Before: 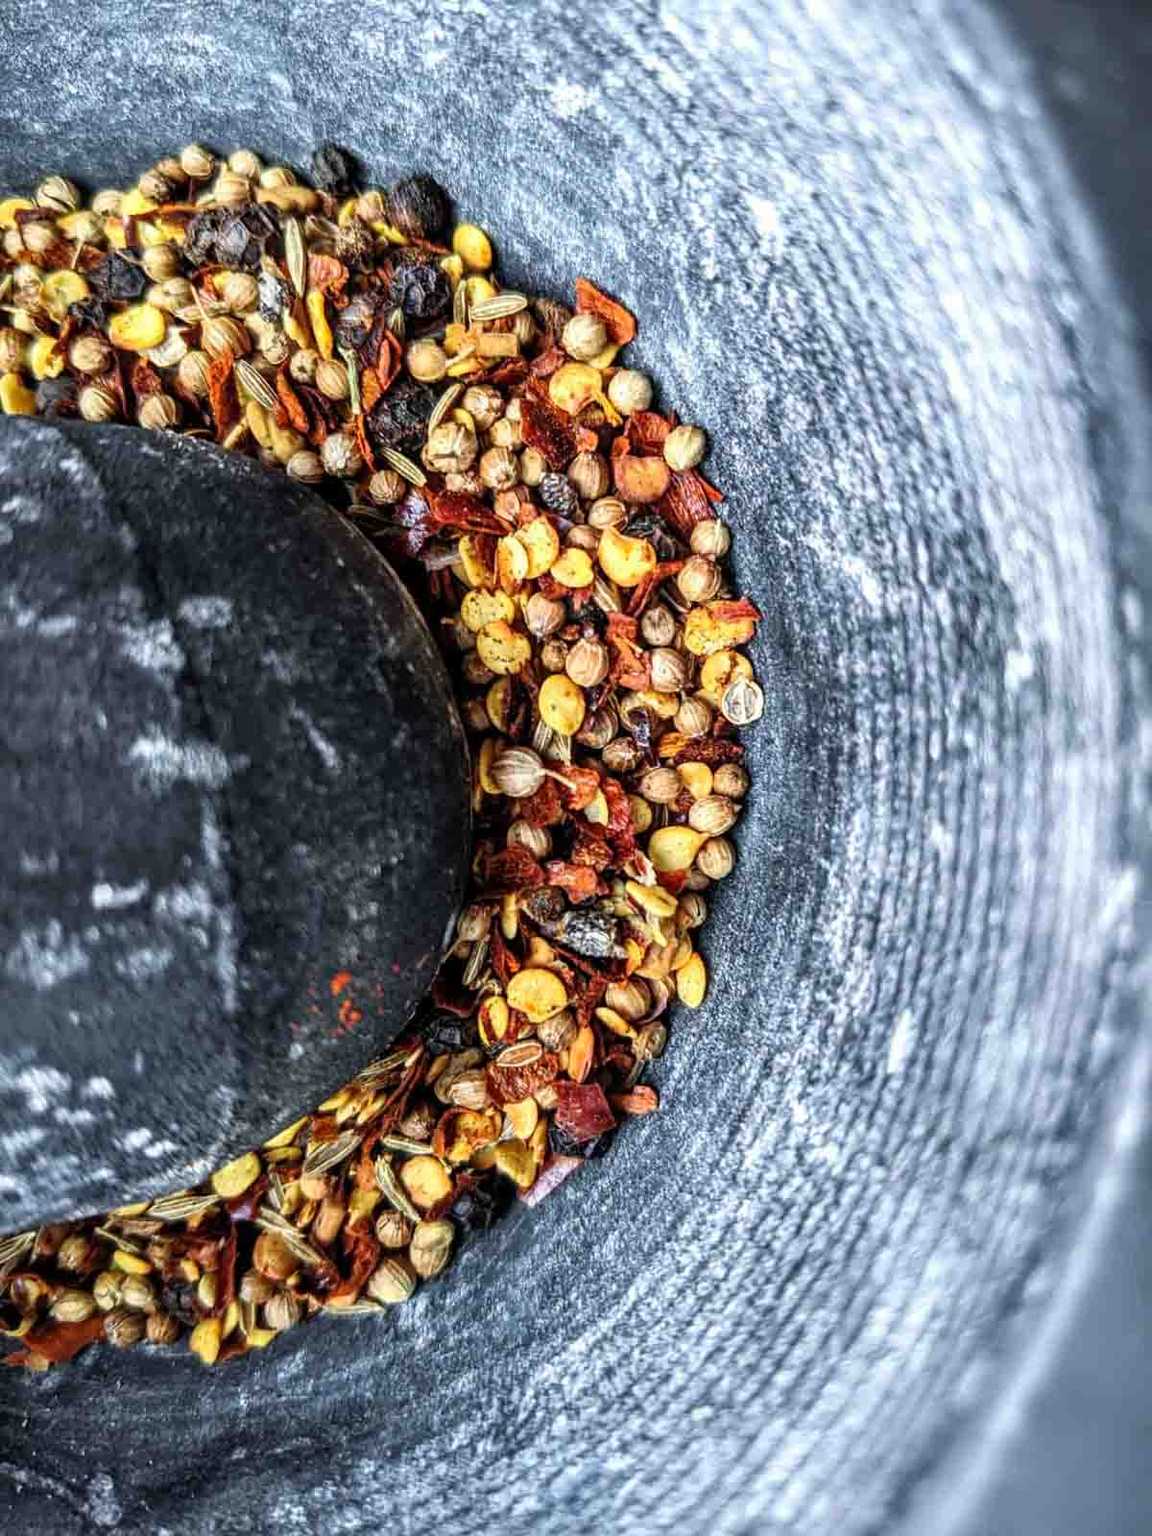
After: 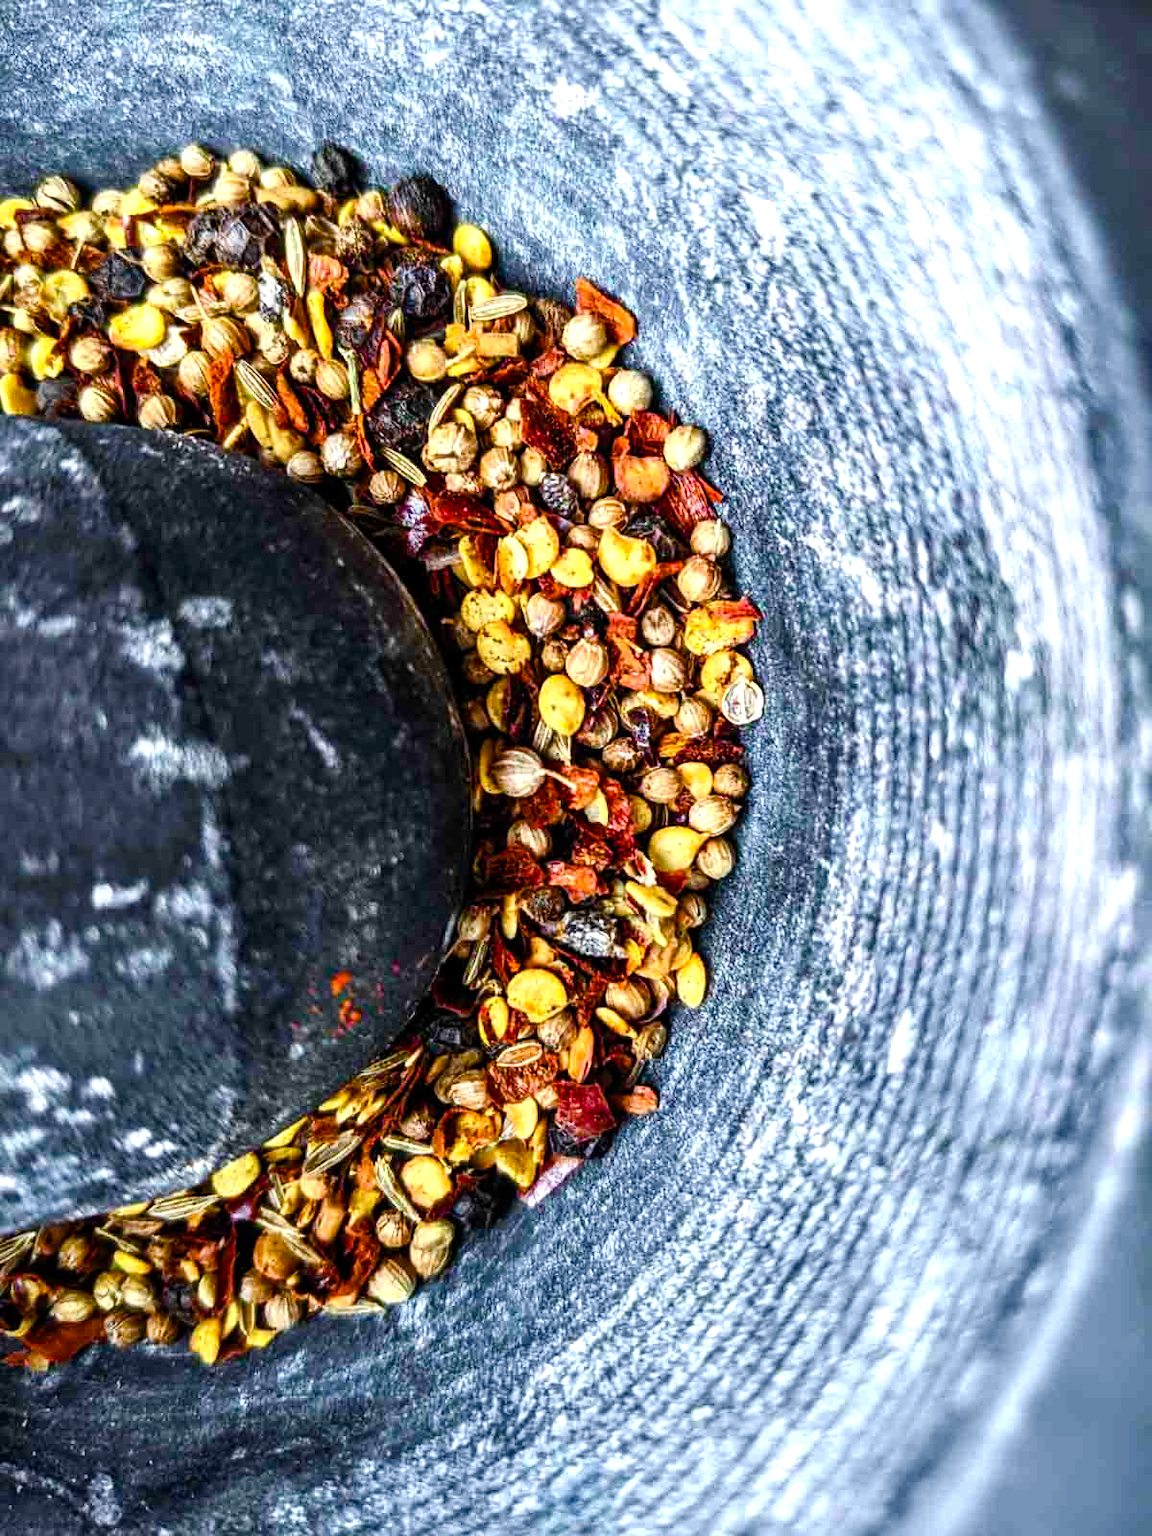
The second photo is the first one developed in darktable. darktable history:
color balance rgb: perceptual saturation grading › global saturation 35%, perceptual saturation grading › highlights -25%, perceptual saturation grading › shadows 50%
tone equalizer: -8 EV -0.417 EV, -7 EV -0.389 EV, -6 EV -0.333 EV, -5 EV -0.222 EV, -3 EV 0.222 EV, -2 EV 0.333 EV, -1 EV 0.389 EV, +0 EV 0.417 EV, edges refinement/feathering 500, mask exposure compensation -1.57 EV, preserve details no
